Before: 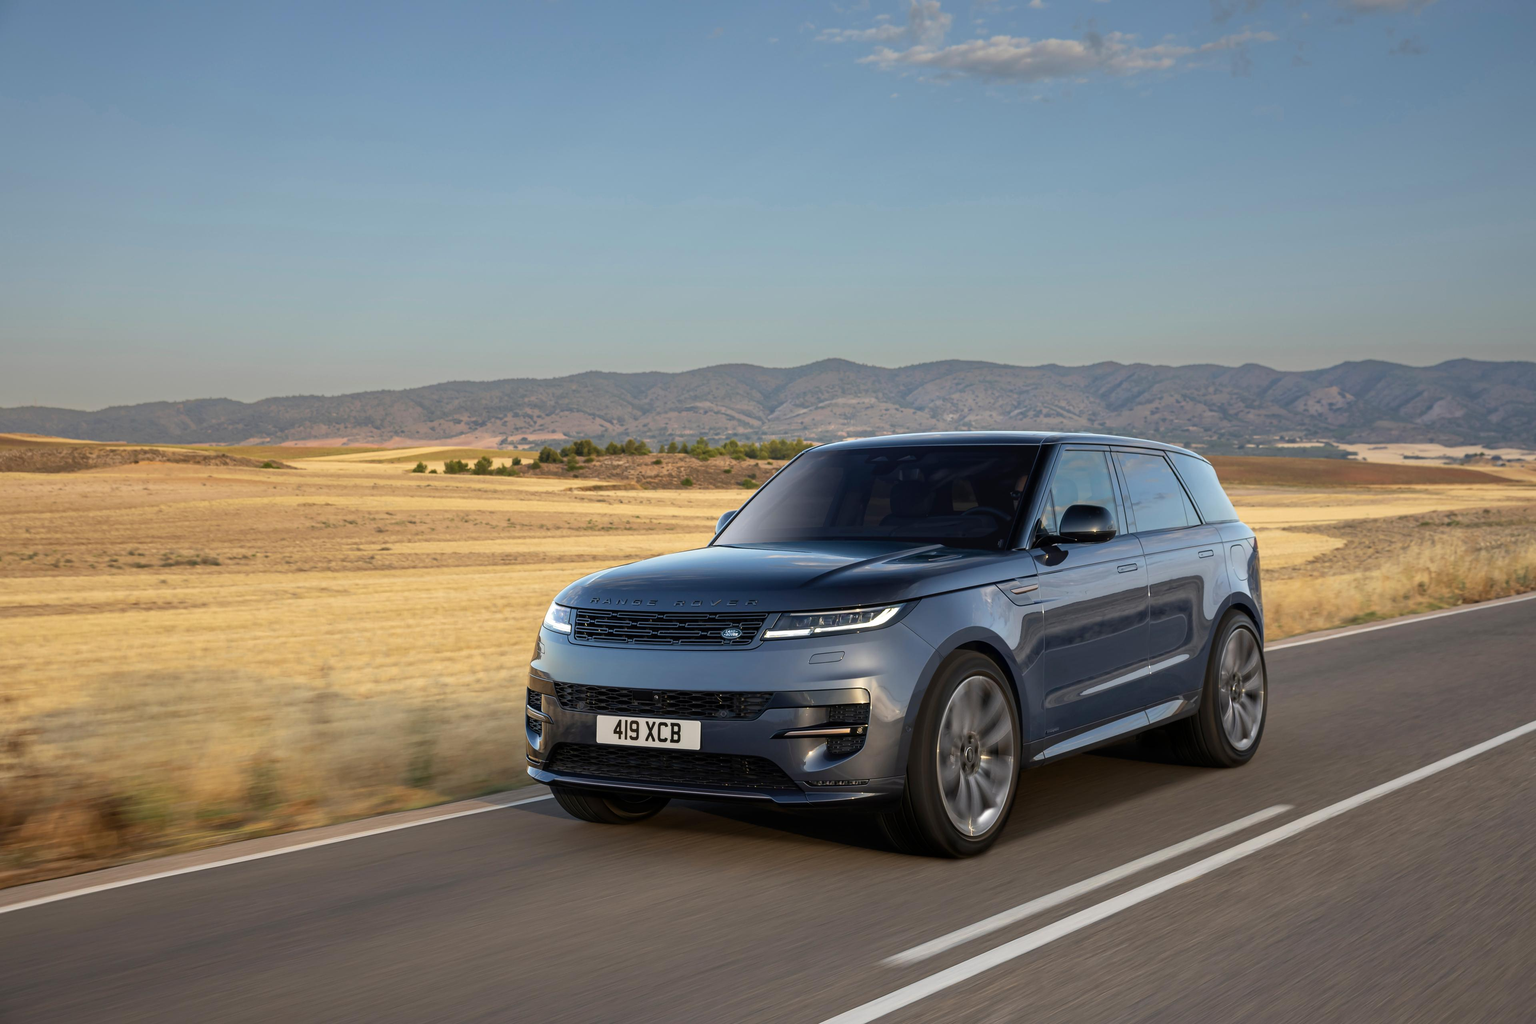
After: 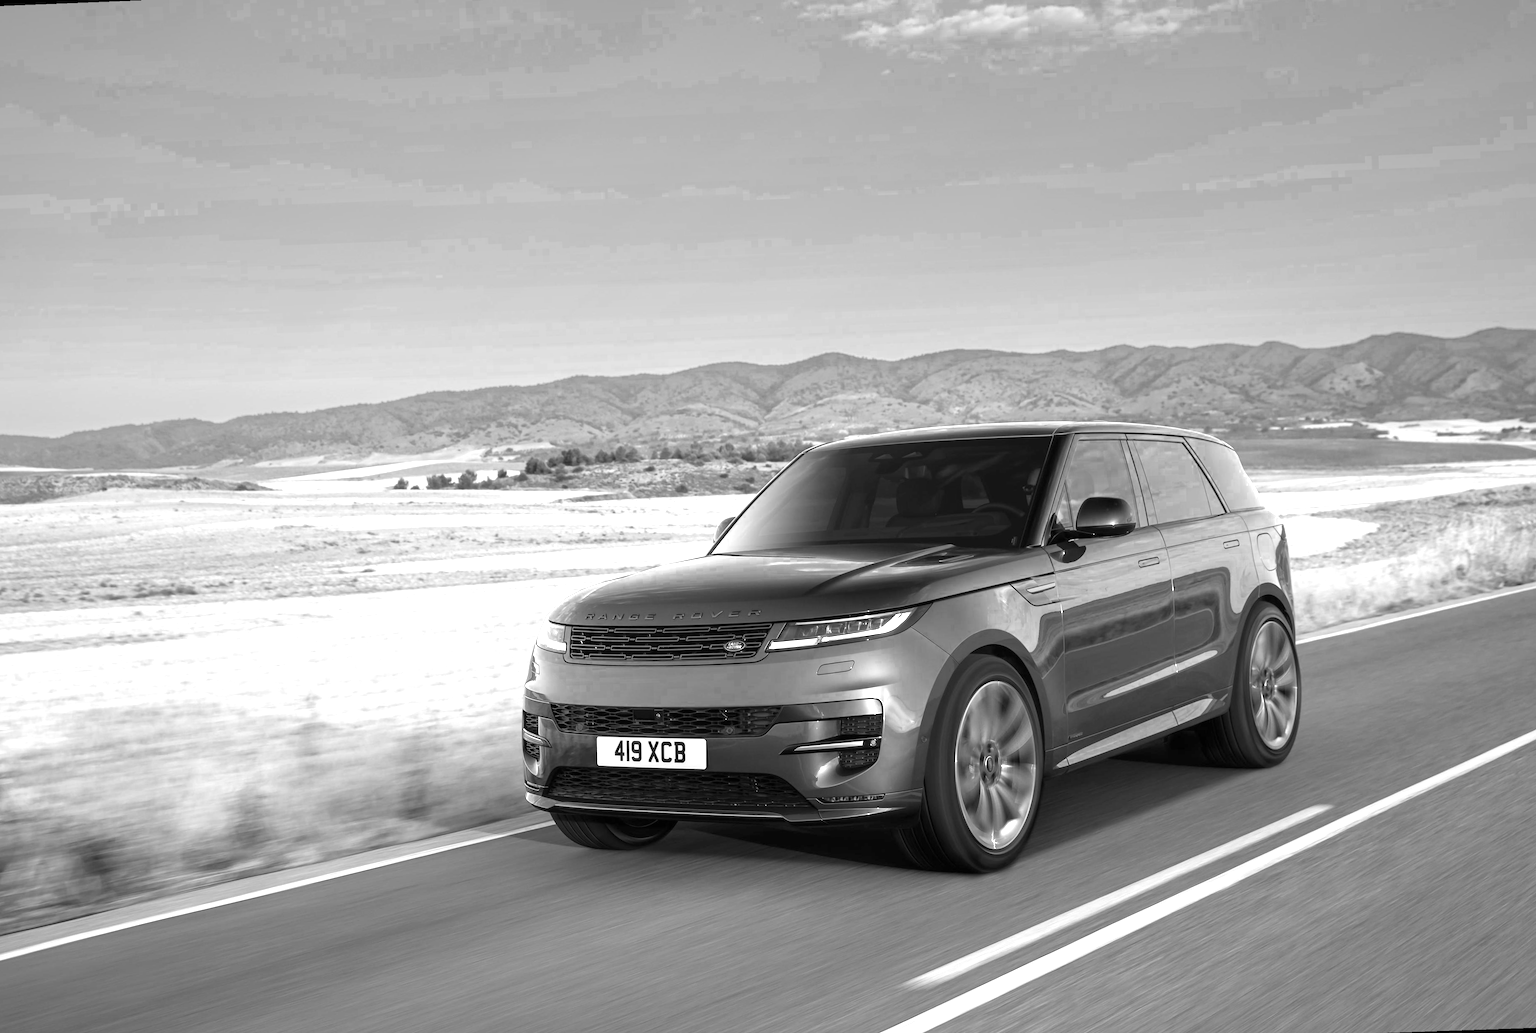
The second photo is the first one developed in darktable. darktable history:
exposure: black level correction 0, exposure 1.1 EV, compensate exposure bias true, compensate highlight preservation false
monochrome: a 32, b 64, size 2.3
color zones: curves: ch0 [(0.25, 0.5) (0.636, 0.25) (0.75, 0.5)]
rotate and perspective: rotation -2.12°, lens shift (vertical) 0.009, lens shift (horizontal) -0.008, automatic cropping original format, crop left 0.036, crop right 0.964, crop top 0.05, crop bottom 0.959
